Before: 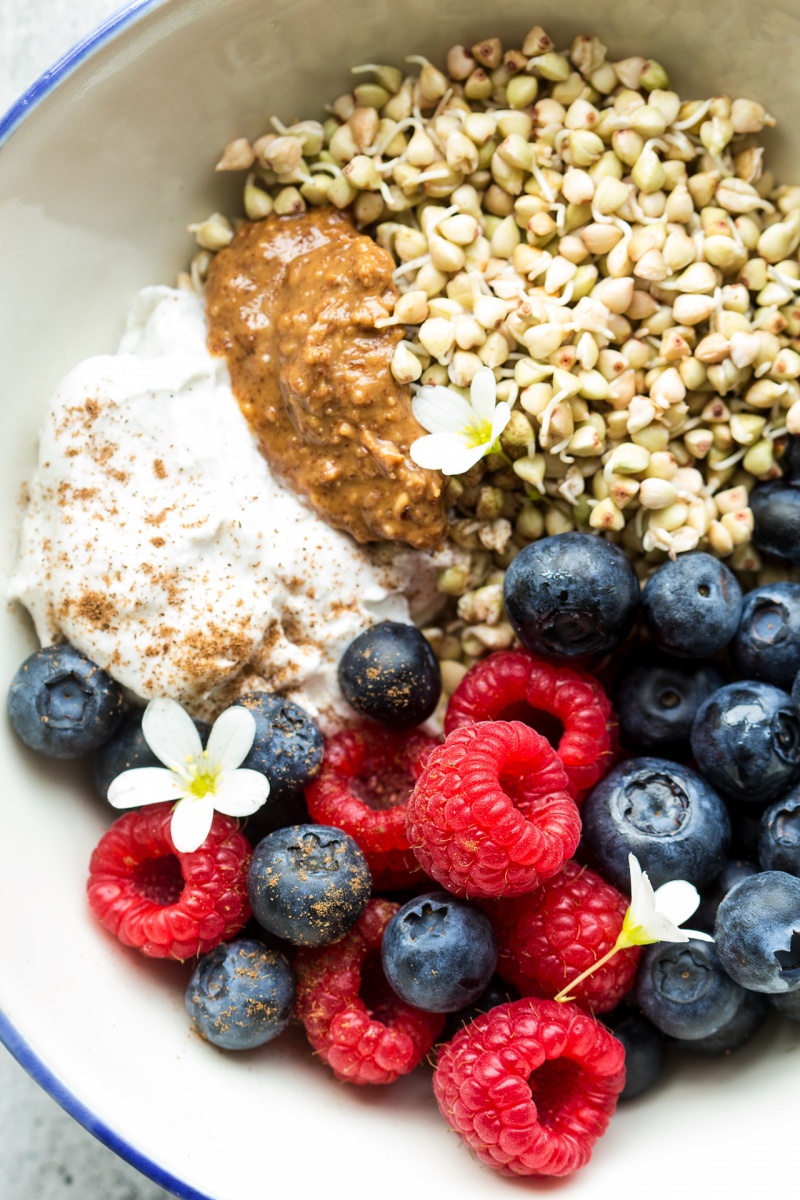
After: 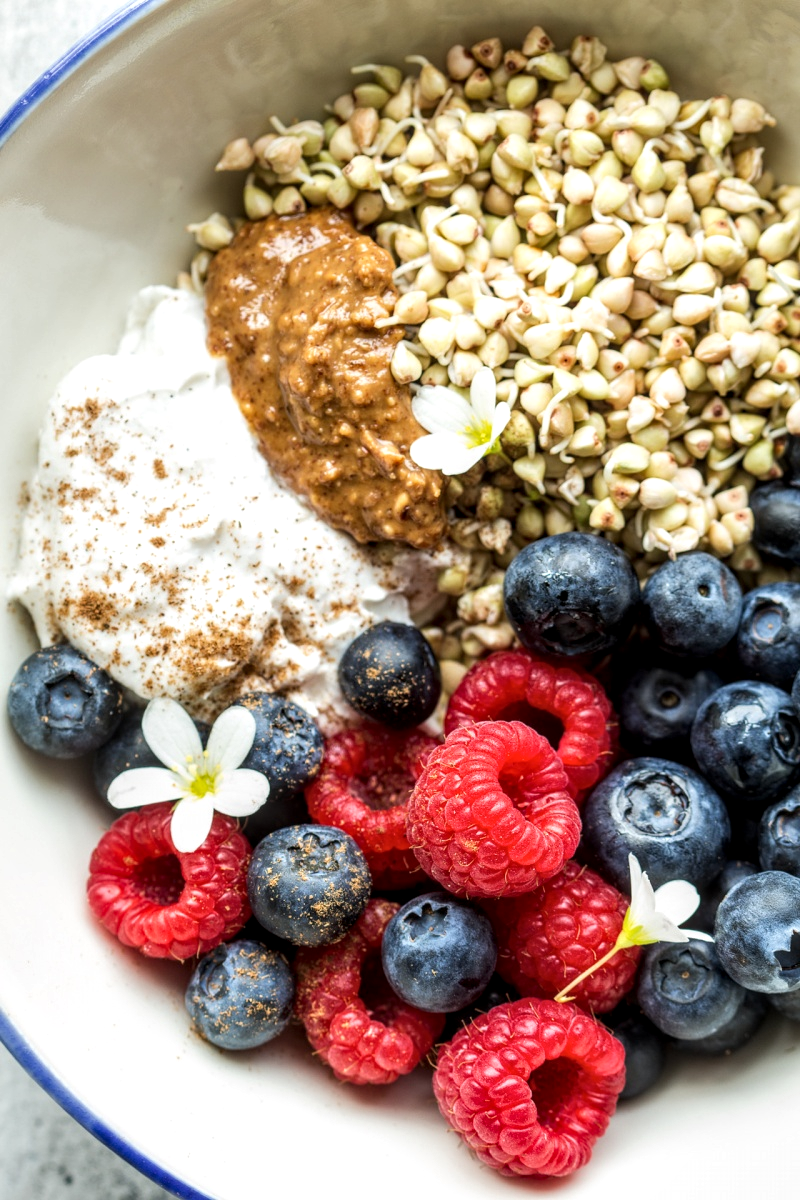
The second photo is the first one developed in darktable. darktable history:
local contrast: highlights 62%, detail 143%, midtone range 0.435
